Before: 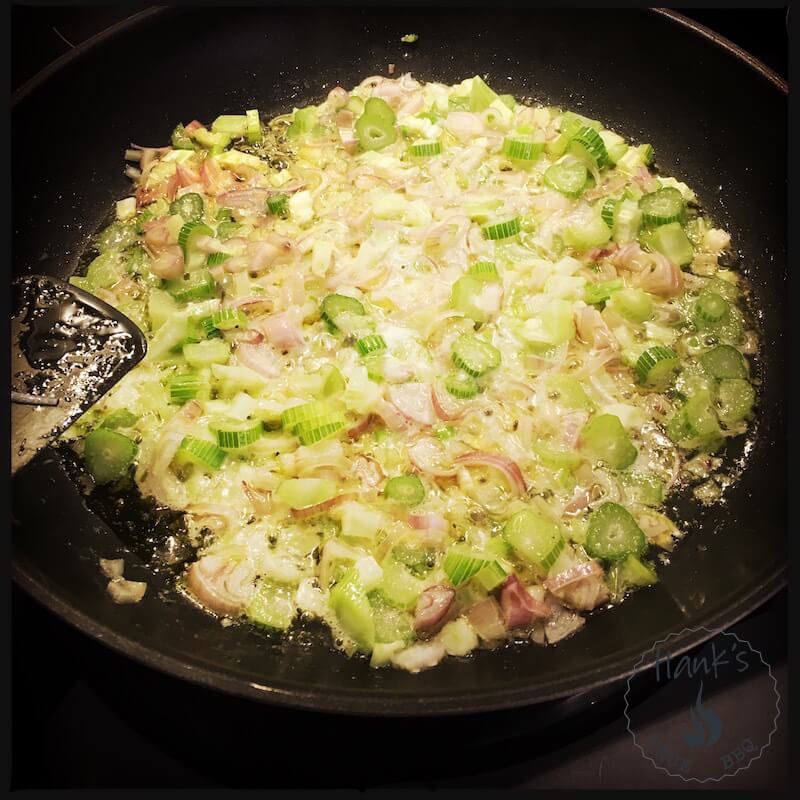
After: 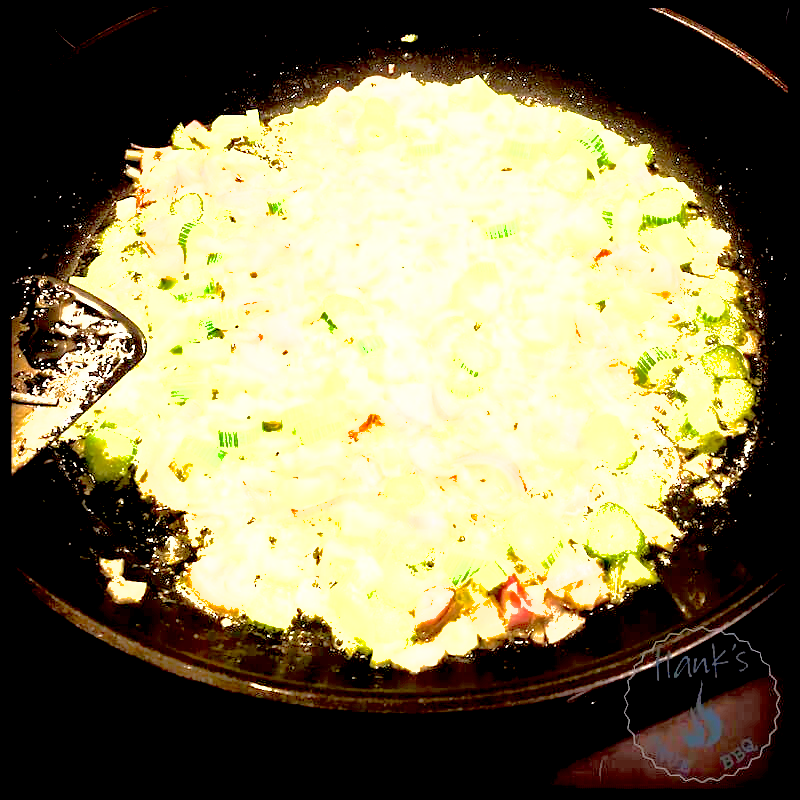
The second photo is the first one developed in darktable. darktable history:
tone equalizer: -8 EV -0.75 EV, -7 EV -0.7 EV, -6 EV -0.6 EV, -5 EV -0.4 EV, -3 EV 0.4 EV, -2 EV 0.6 EV, -1 EV 0.7 EV, +0 EV 0.75 EV, edges refinement/feathering 500, mask exposure compensation -1.57 EV, preserve details no
exposure: black level correction 0.016, exposure 1.774 EV, compensate highlight preservation false
shadows and highlights: on, module defaults
